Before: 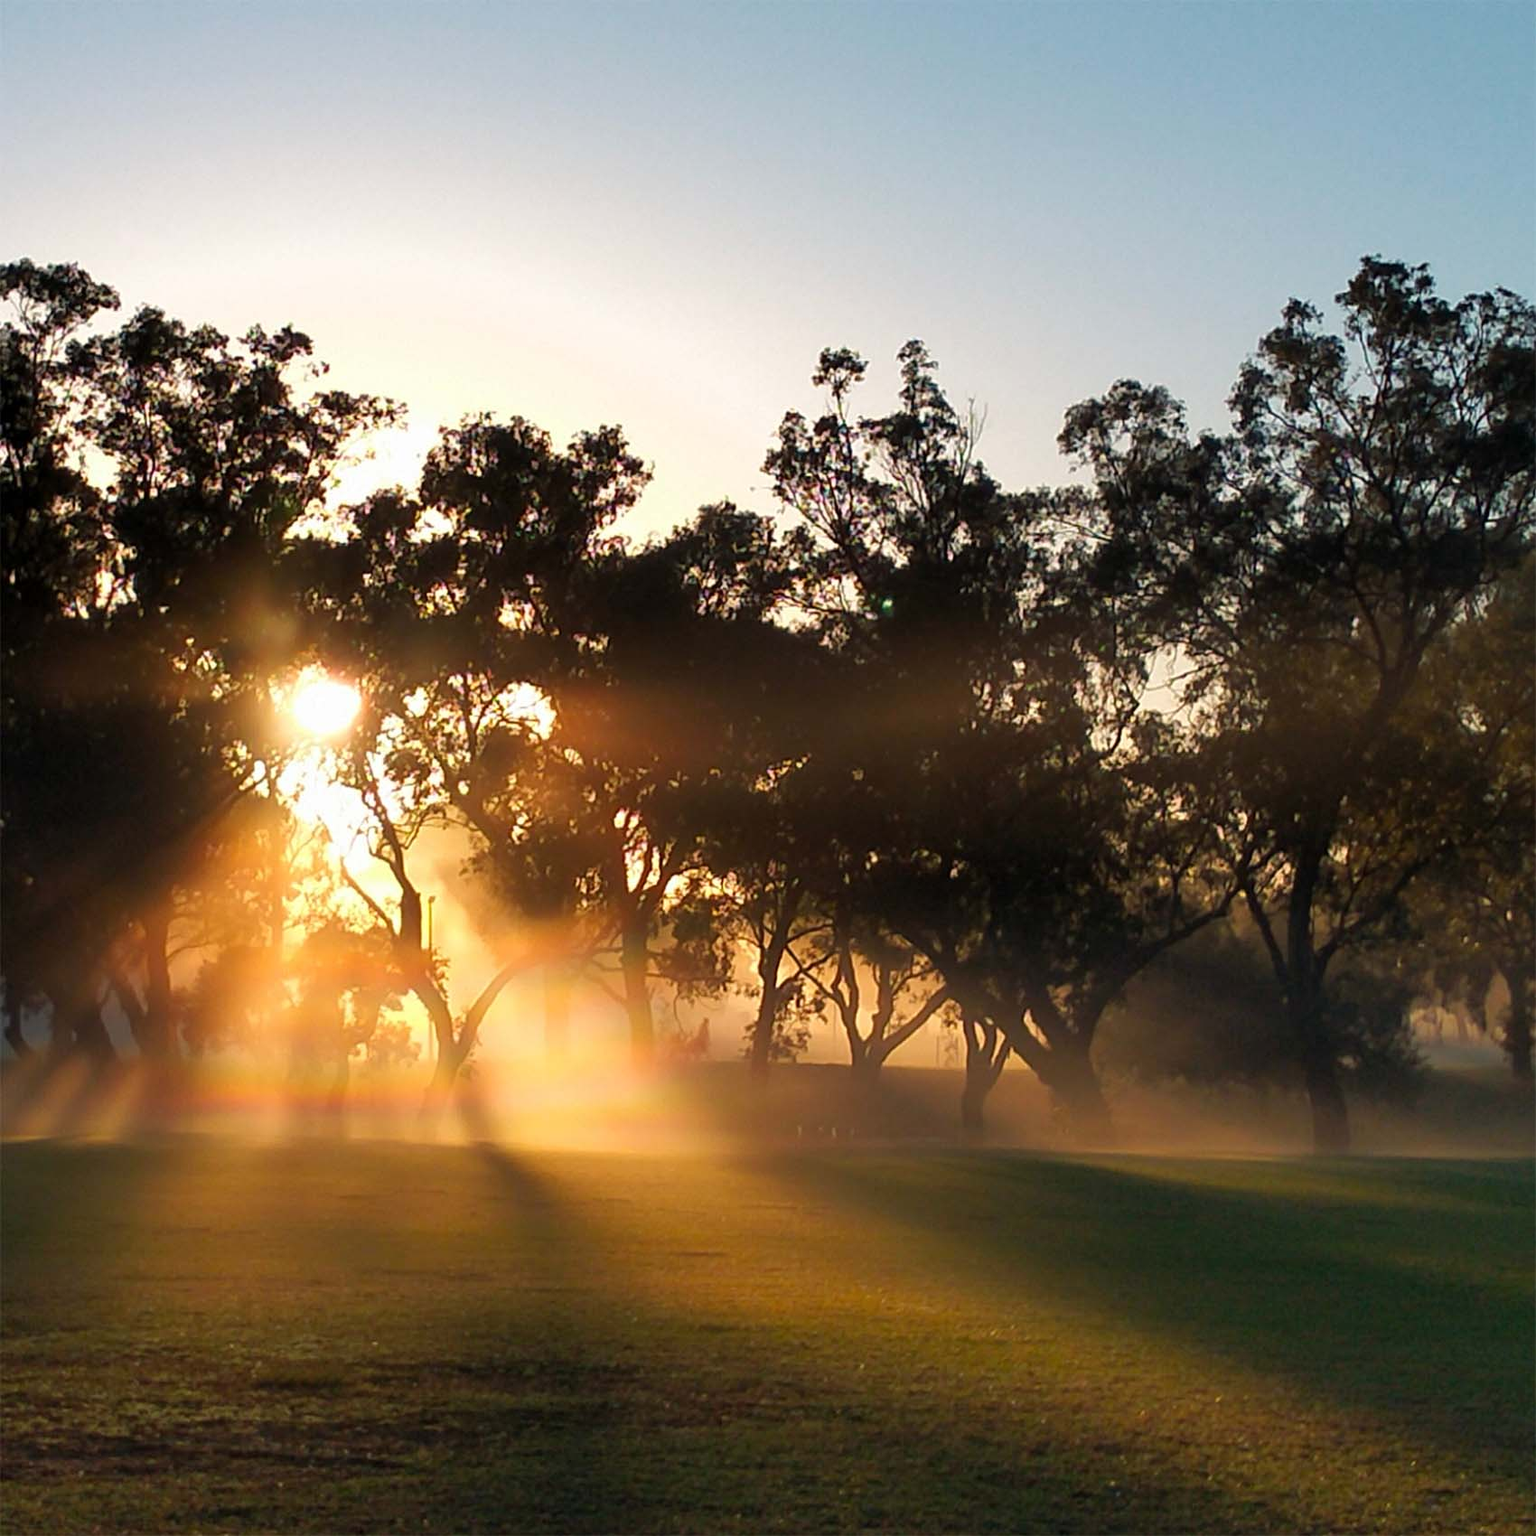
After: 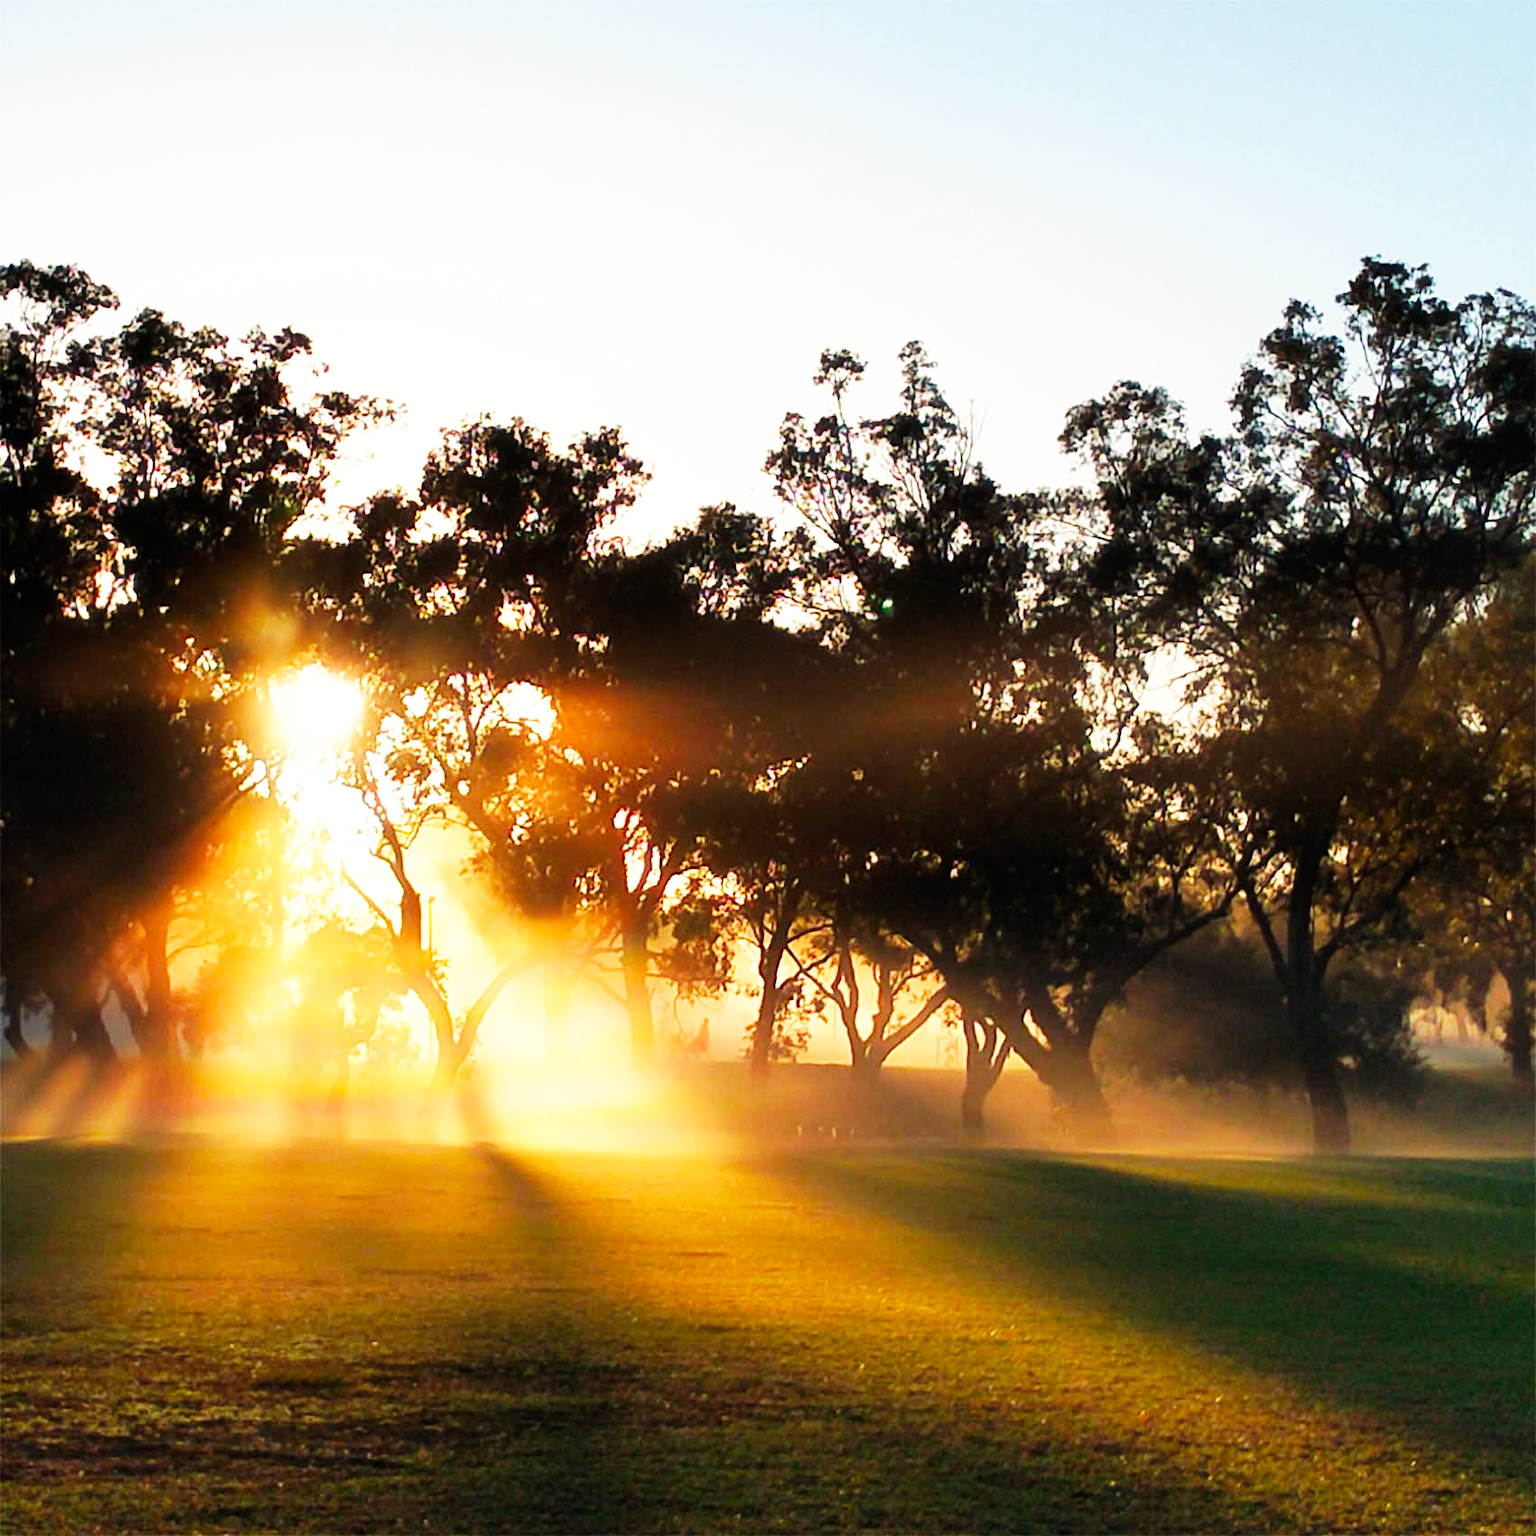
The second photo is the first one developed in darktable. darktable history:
base curve: curves: ch0 [(0, 0) (0.007, 0.004) (0.027, 0.03) (0.046, 0.07) (0.207, 0.54) (0.442, 0.872) (0.673, 0.972) (1, 1)], preserve colors none
haze removal: strength -0.05
